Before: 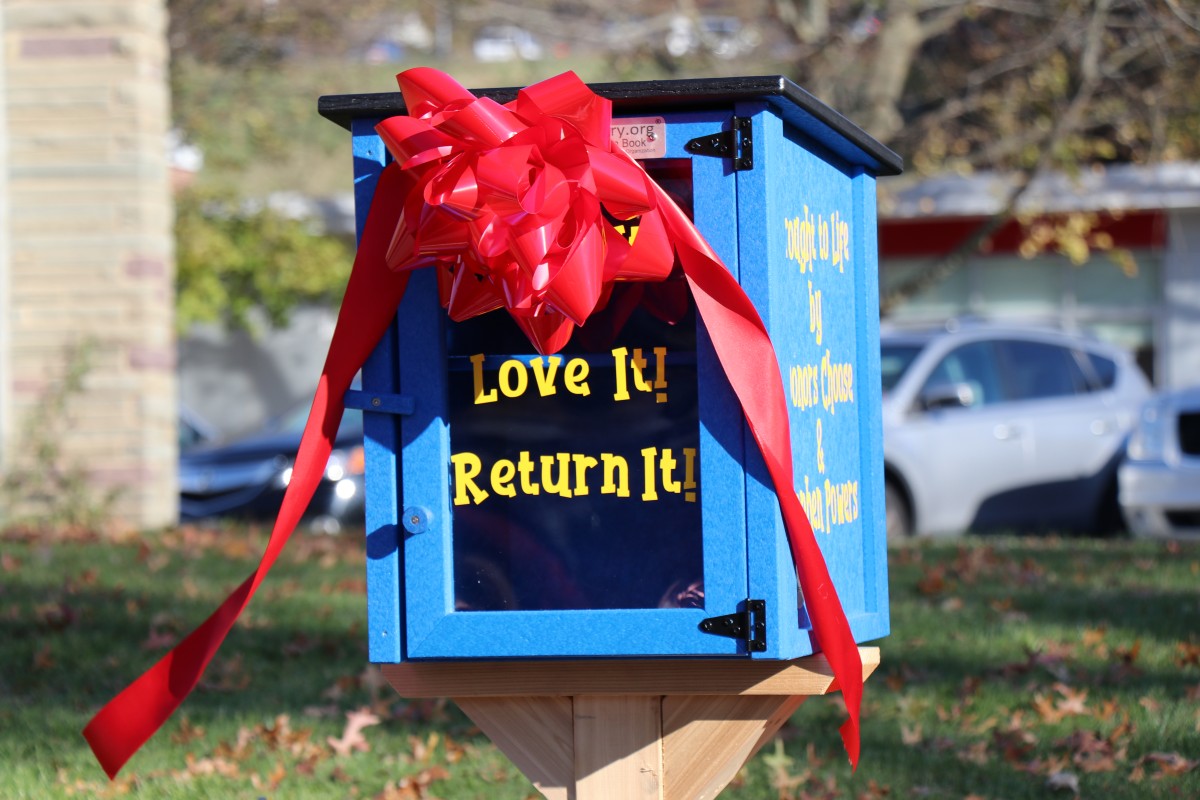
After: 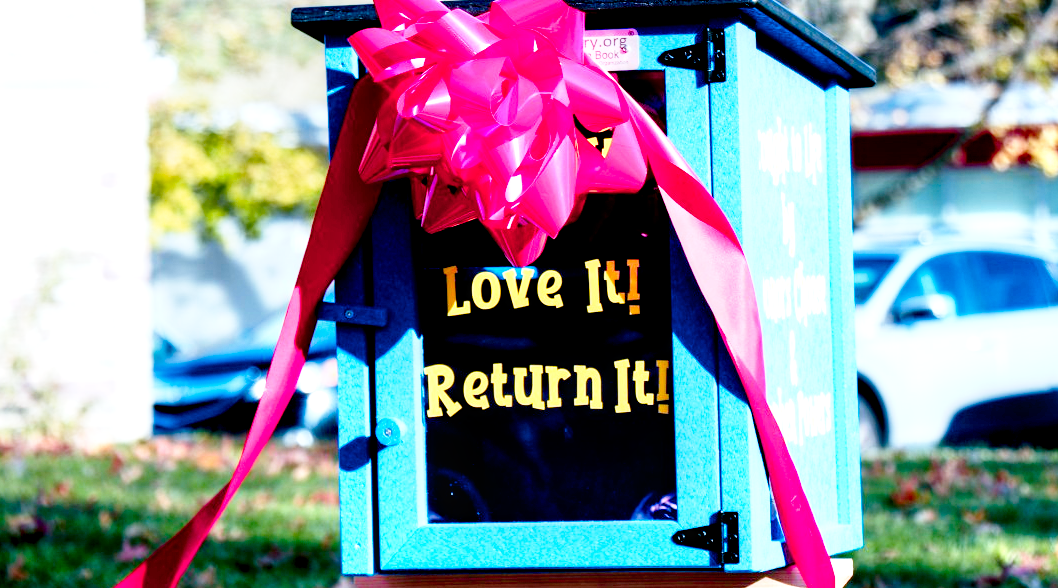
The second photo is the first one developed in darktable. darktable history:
exposure: black level correction 0.008, exposure 0.983 EV, compensate highlight preservation false
crop and rotate: left 2.278%, top 11.062%, right 9.481%, bottom 15.381%
color calibration: x 0.38, y 0.39, temperature 4080.95 K, saturation algorithm version 1 (2020)
tone equalizer: on, module defaults
tone curve: curves: ch0 [(0, 0.016) (0.11, 0.039) (0.259, 0.235) (0.383, 0.437) (0.499, 0.597) (0.733, 0.867) (0.843, 0.948) (1, 1)], preserve colors none
color balance rgb: shadows lift › chroma 2.469%, shadows lift › hue 191.98°, perceptual saturation grading › global saturation 34.596%, perceptual saturation grading › highlights -24.731%, perceptual saturation grading › shadows 24.275%, hue shift -11.1°
local contrast: highlights 28%, shadows 77%, midtone range 0.745
